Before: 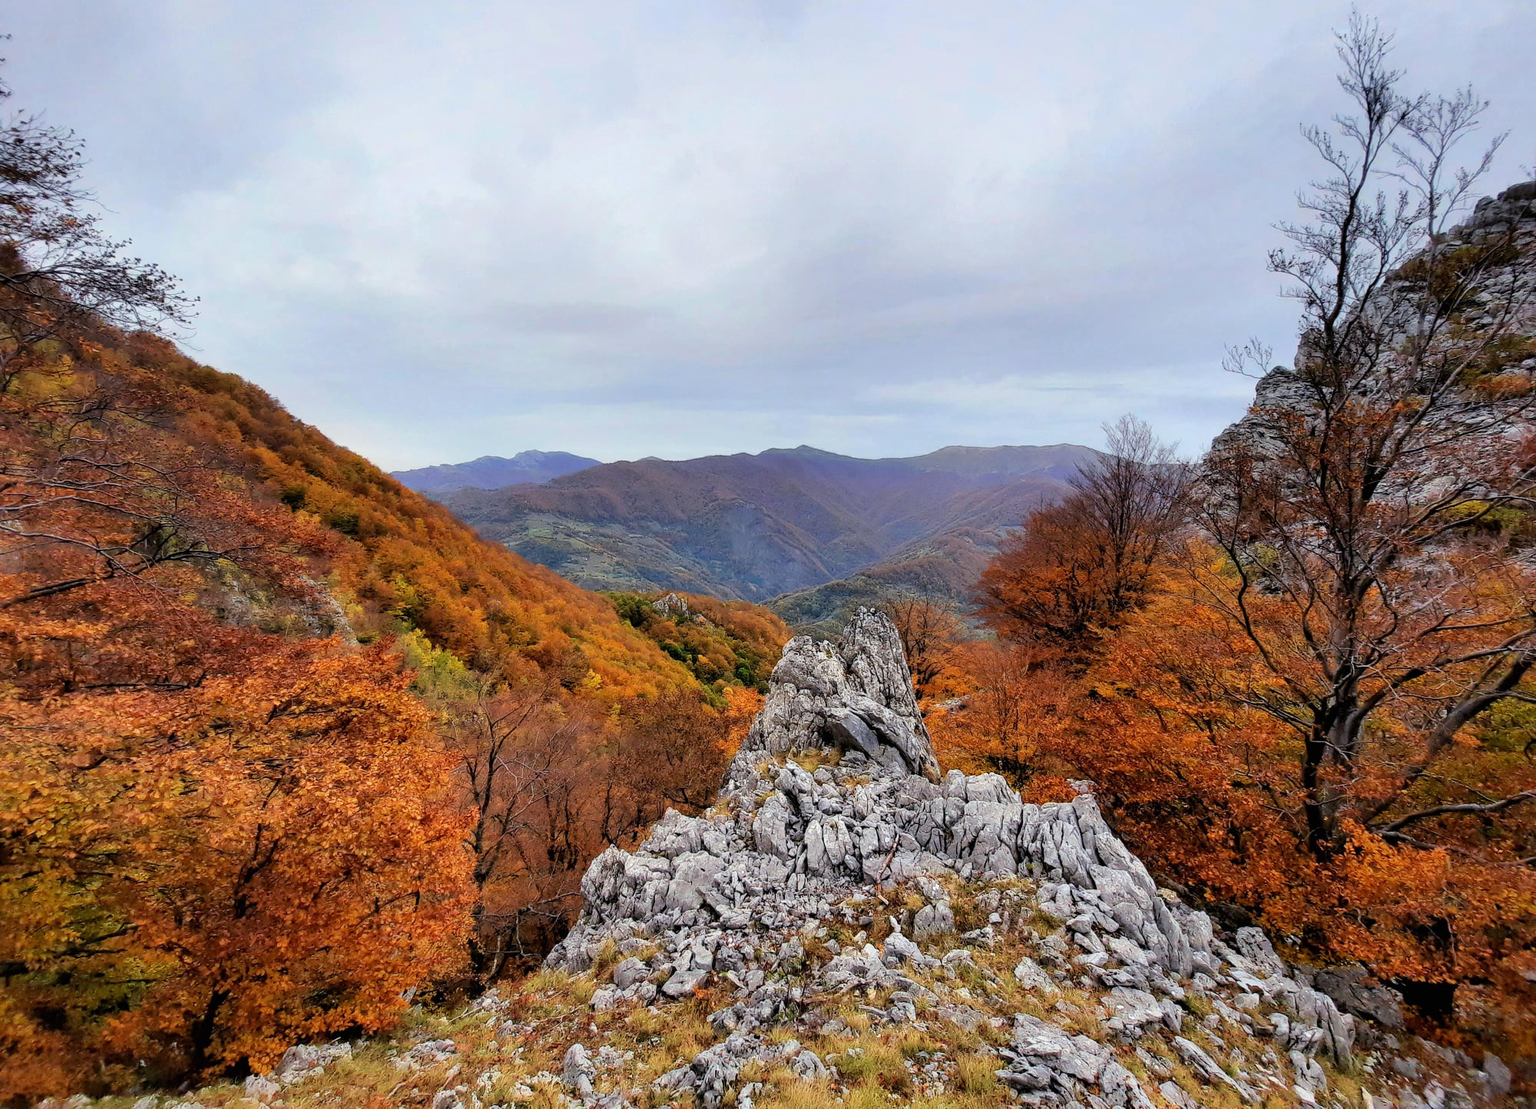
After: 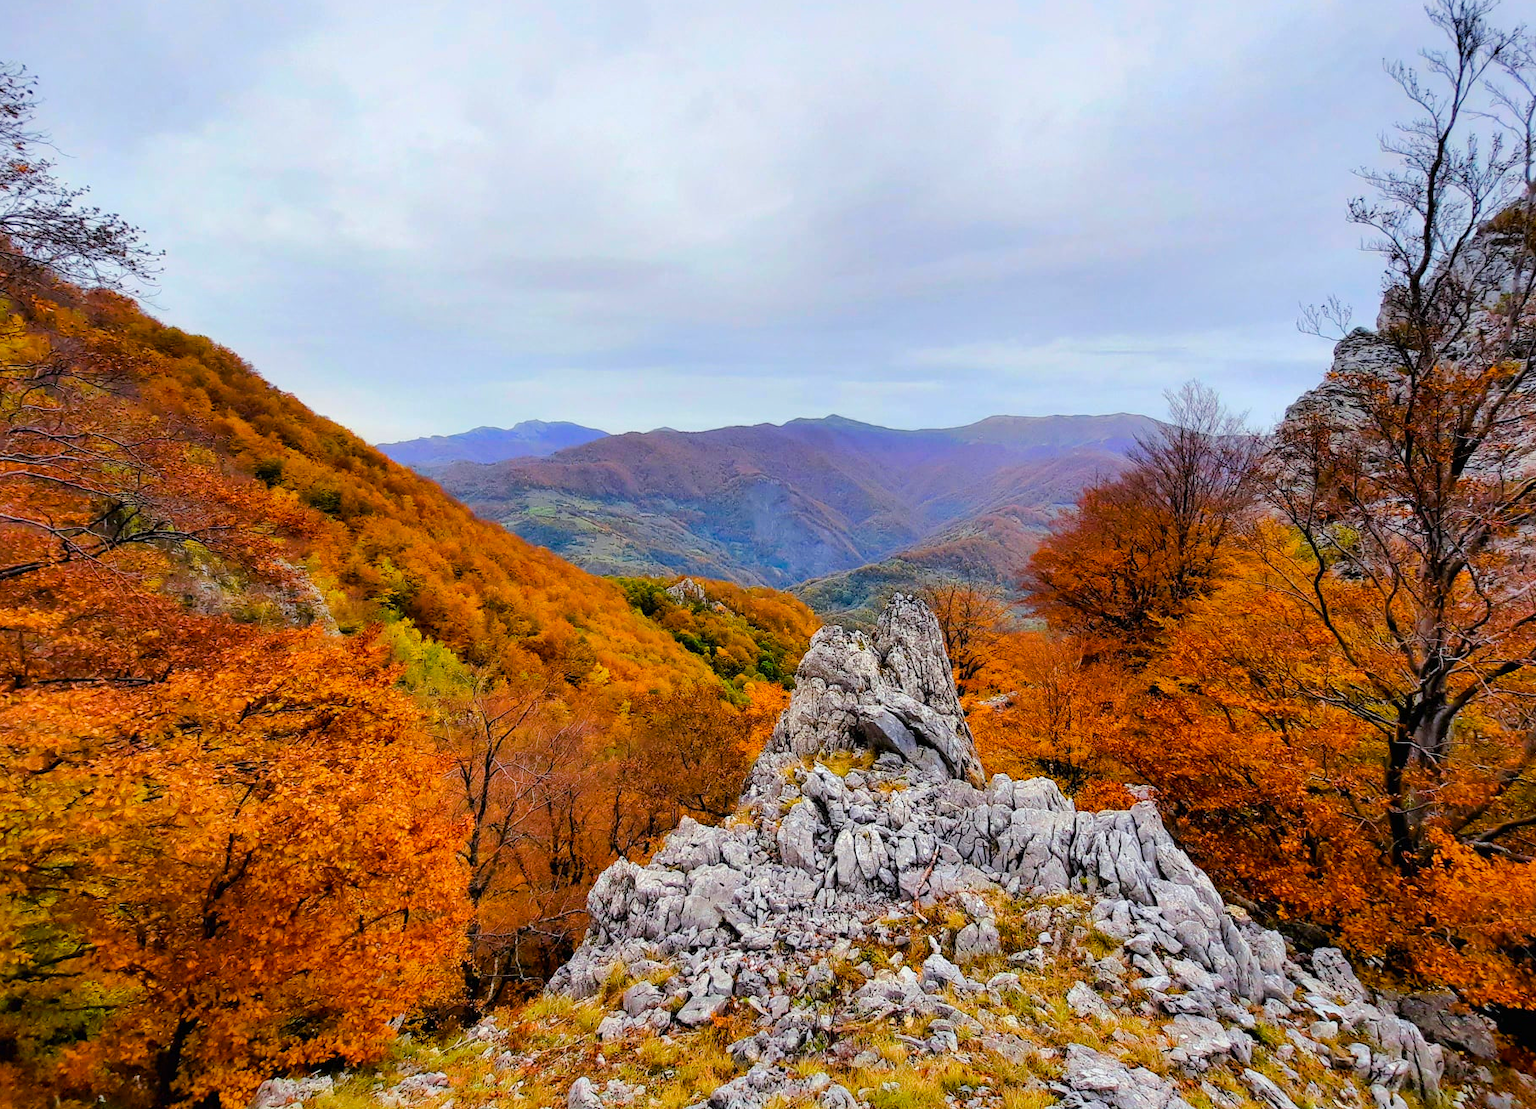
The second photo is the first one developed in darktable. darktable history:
crop: left 3.334%, top 6.426%, right 6.31%, bottom 3.196%
color balance rgb: linear chroma grading › shadows 31.766%, linear chroma grading › global chroma -1.411%, linear chroma grading › mid-tones 3.976%, perceptual saturation grading › global saturation 19.402%, perceptual brilliance grading › mid-tones 10.898%, perceptual brilliance grading › shadows 15.753%, global vibrance 20%
